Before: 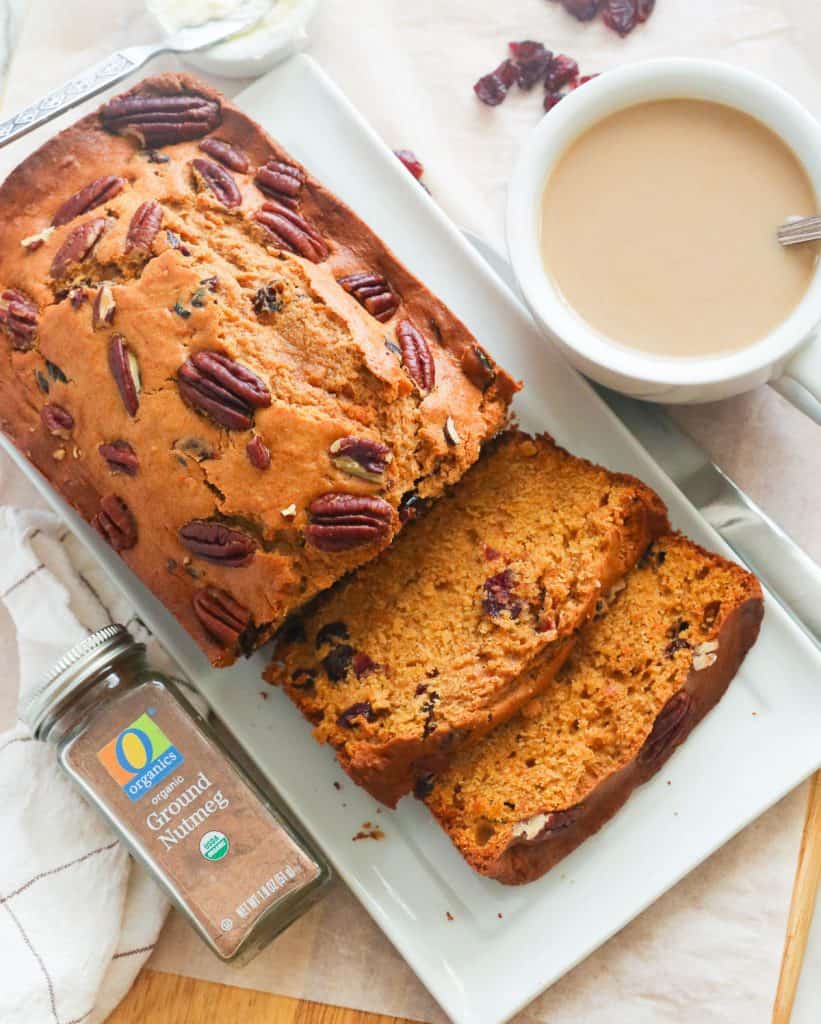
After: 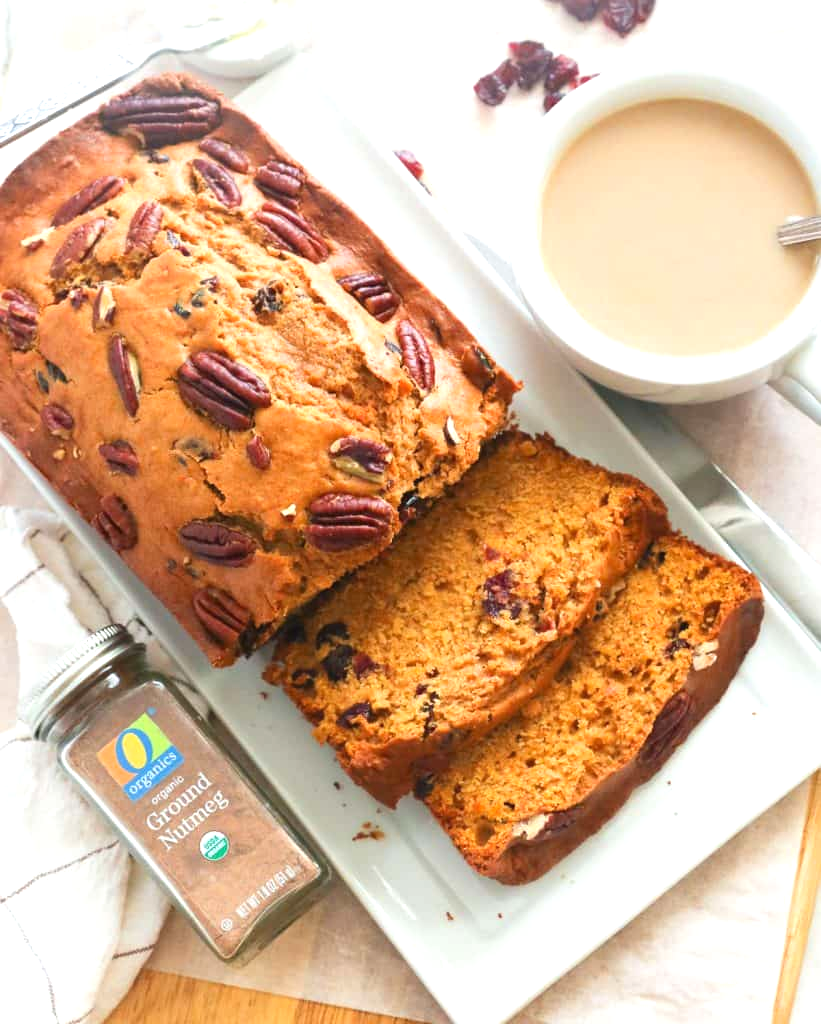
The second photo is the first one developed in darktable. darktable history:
exposure: exposure 0.476 EV, compensate highlight preservation false
